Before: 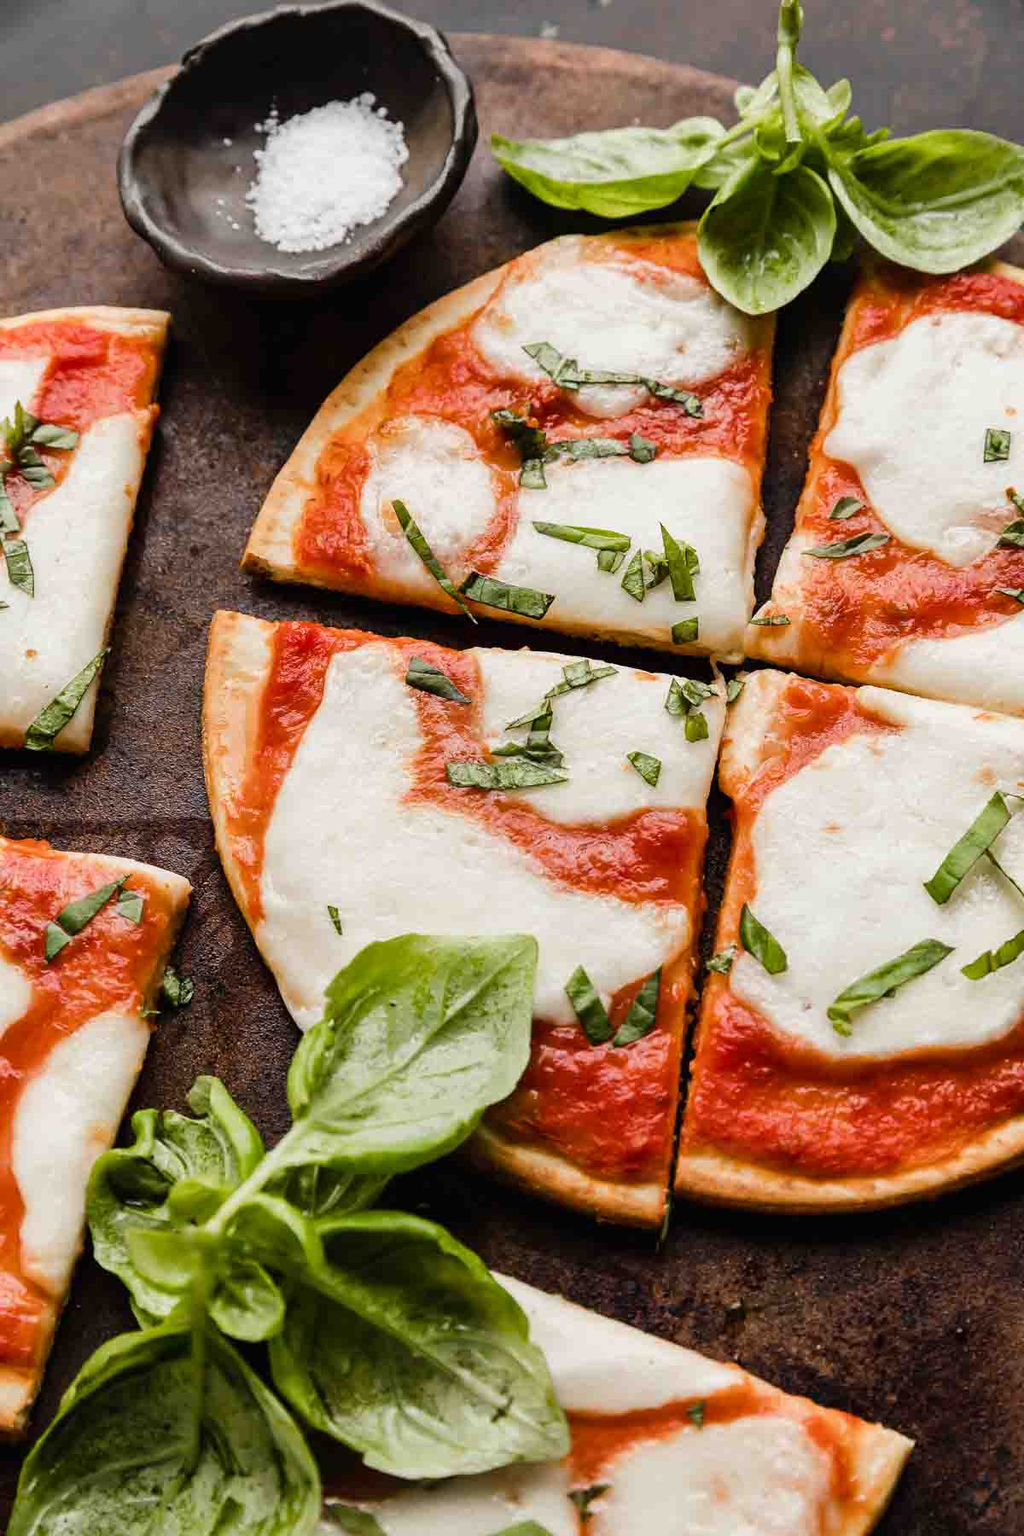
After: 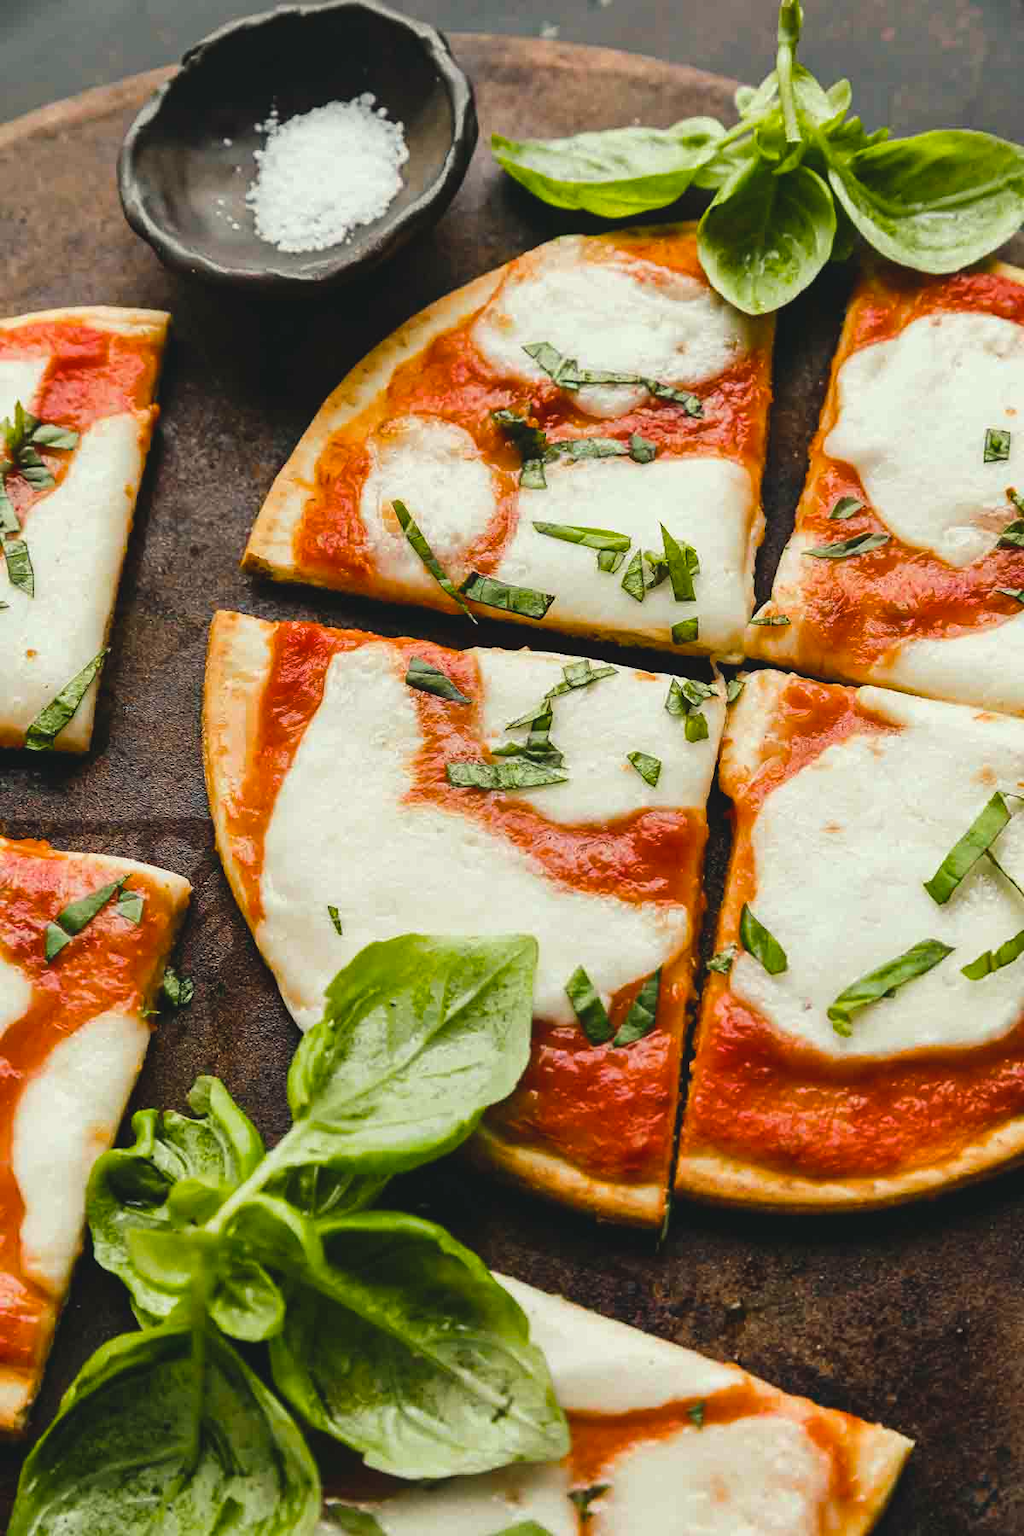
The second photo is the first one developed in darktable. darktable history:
color balance rgb: shadows lift › chroma 2.056%, shadows lift › hue 184.28°, global offset › luminance 0.739%, perceptual saturation grading › global saturation 25.314%
color correction: highlights a* -4.75, highlights b* 5.05, saturation 0.937
